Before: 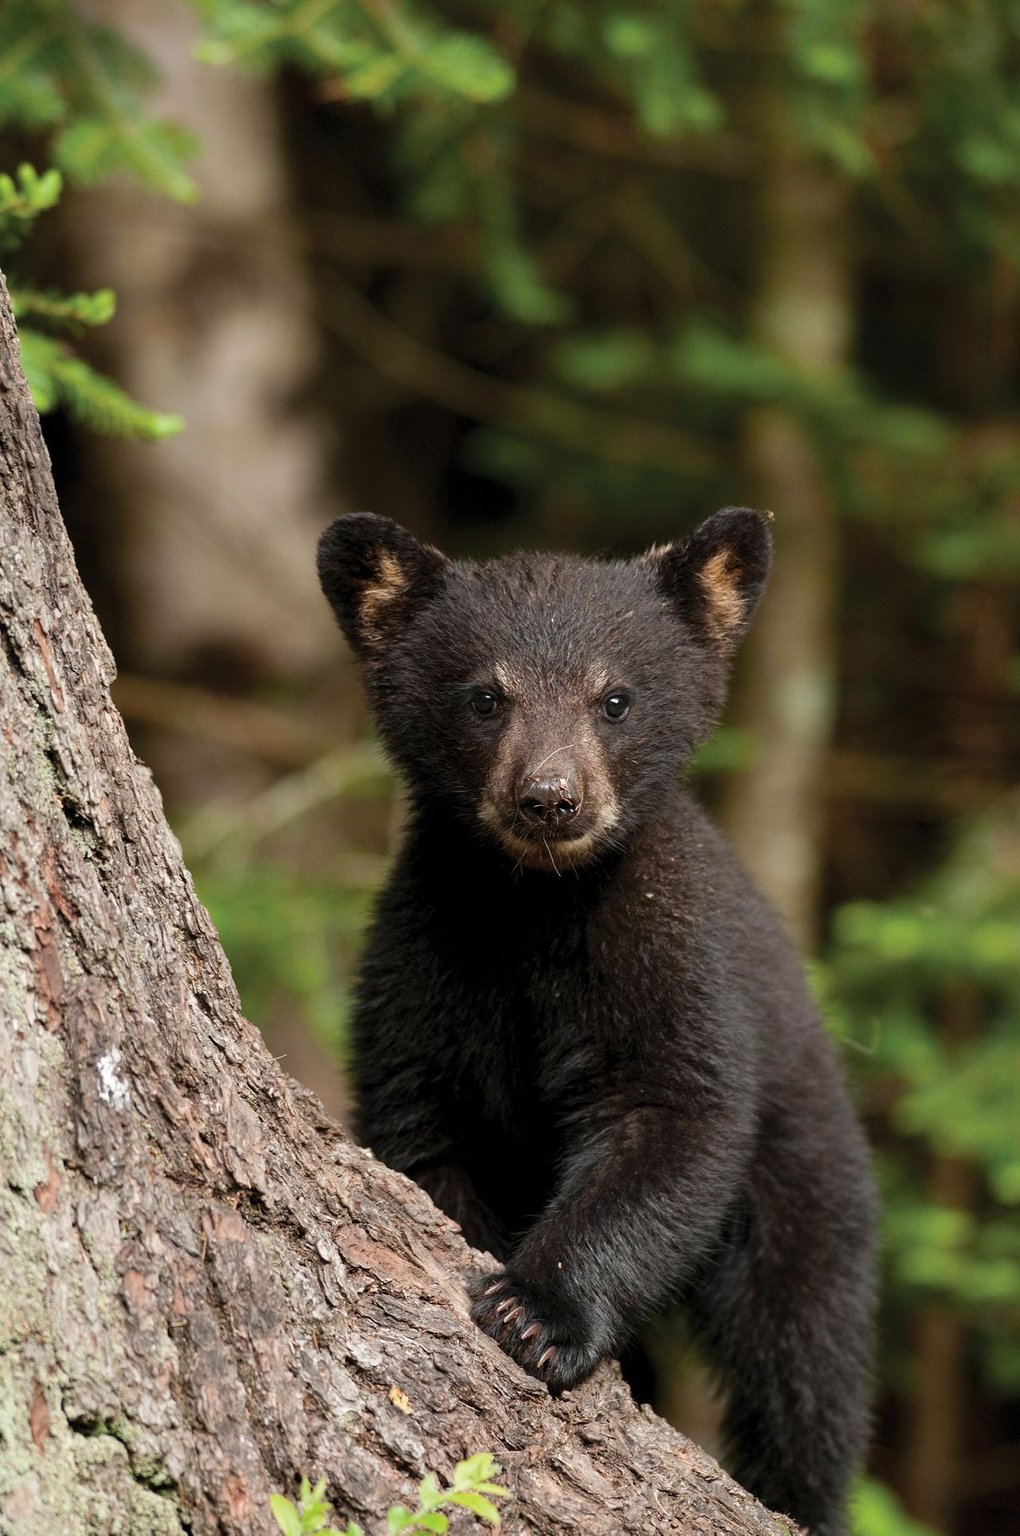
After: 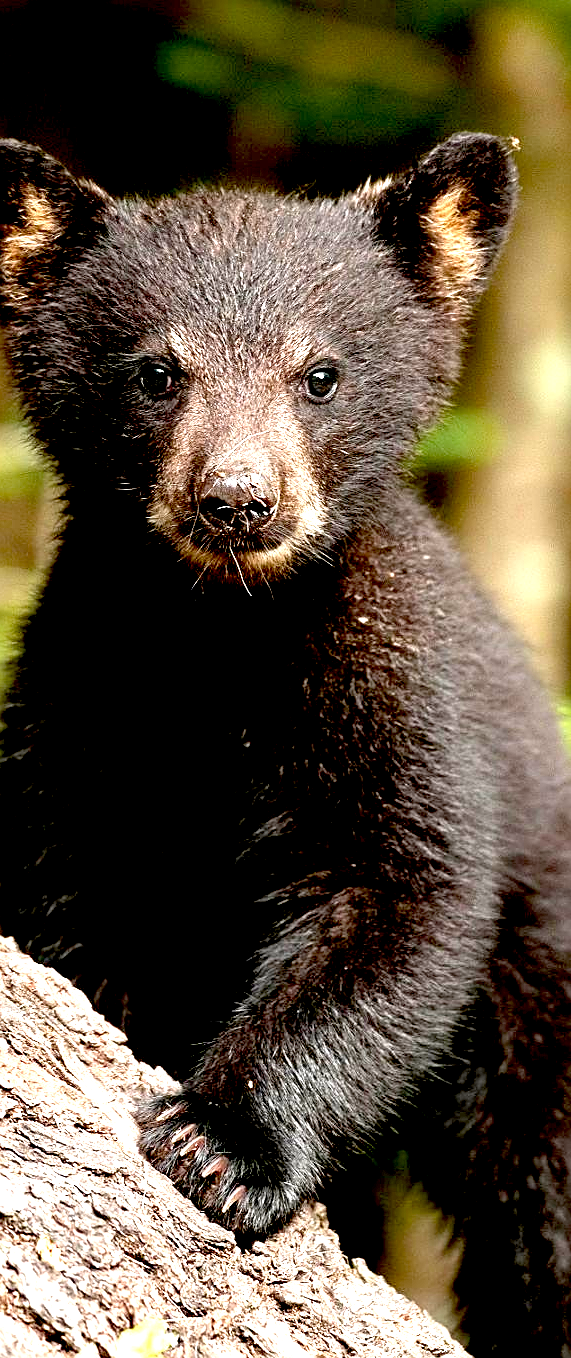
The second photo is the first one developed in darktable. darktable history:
sharpen: on, module defaults
exposure: black level correction 0.016, exposure 1.786 EV, compensate highlight preservation false
crop: left 35.321%, top 26.177%, right 20.062%, bottom 3.36%
